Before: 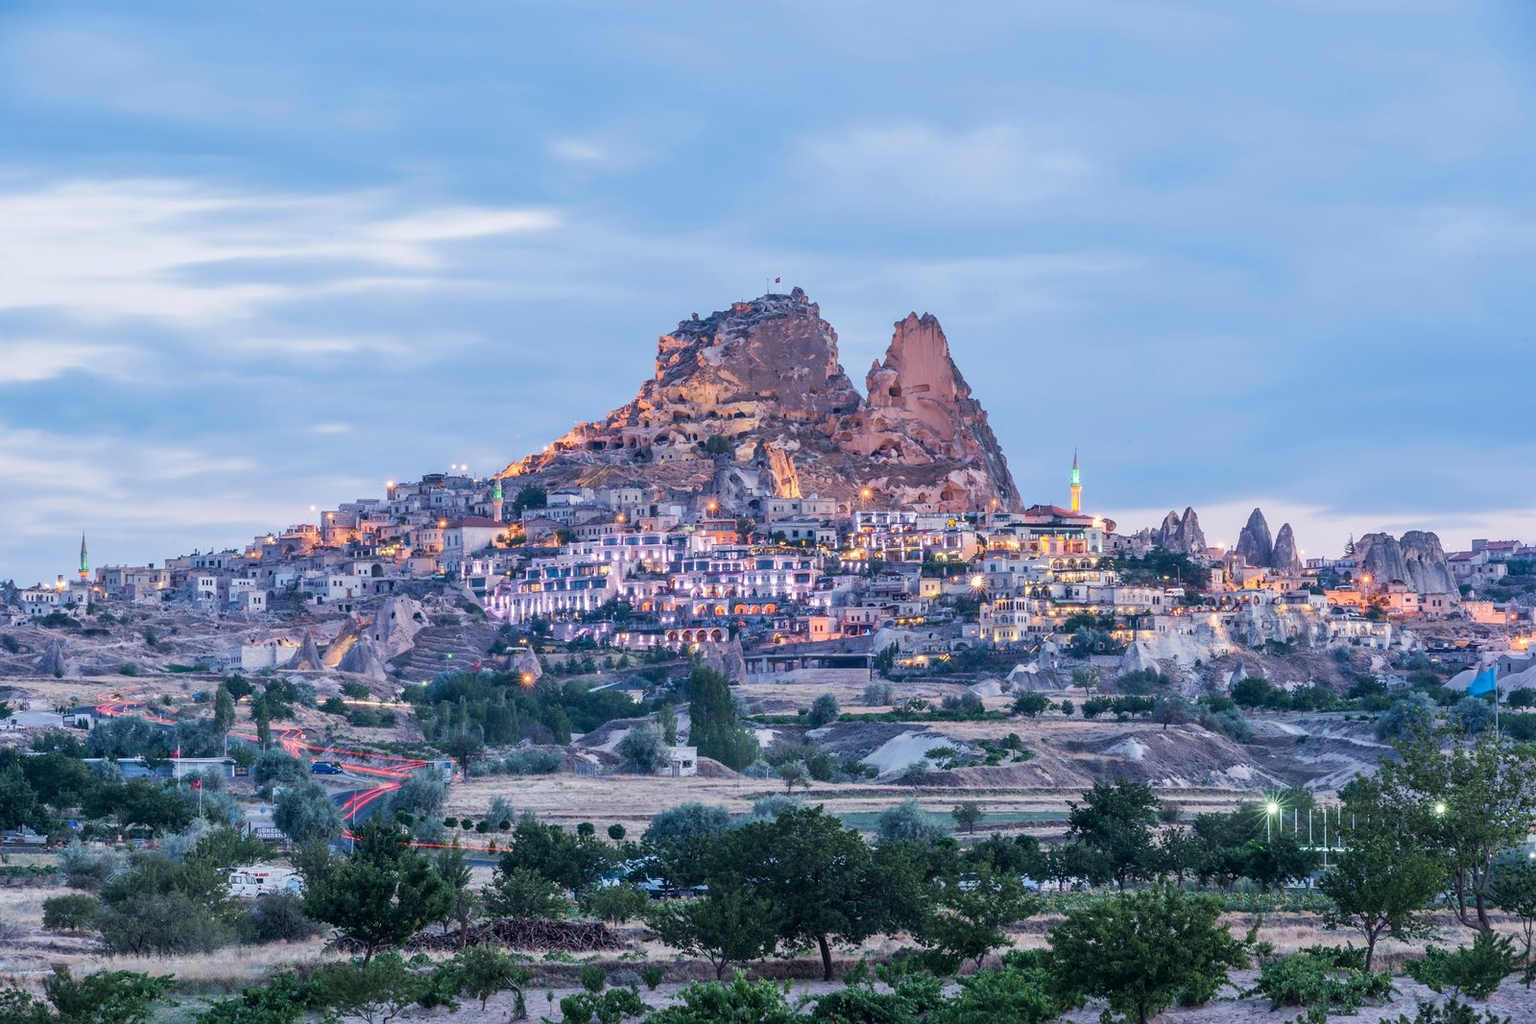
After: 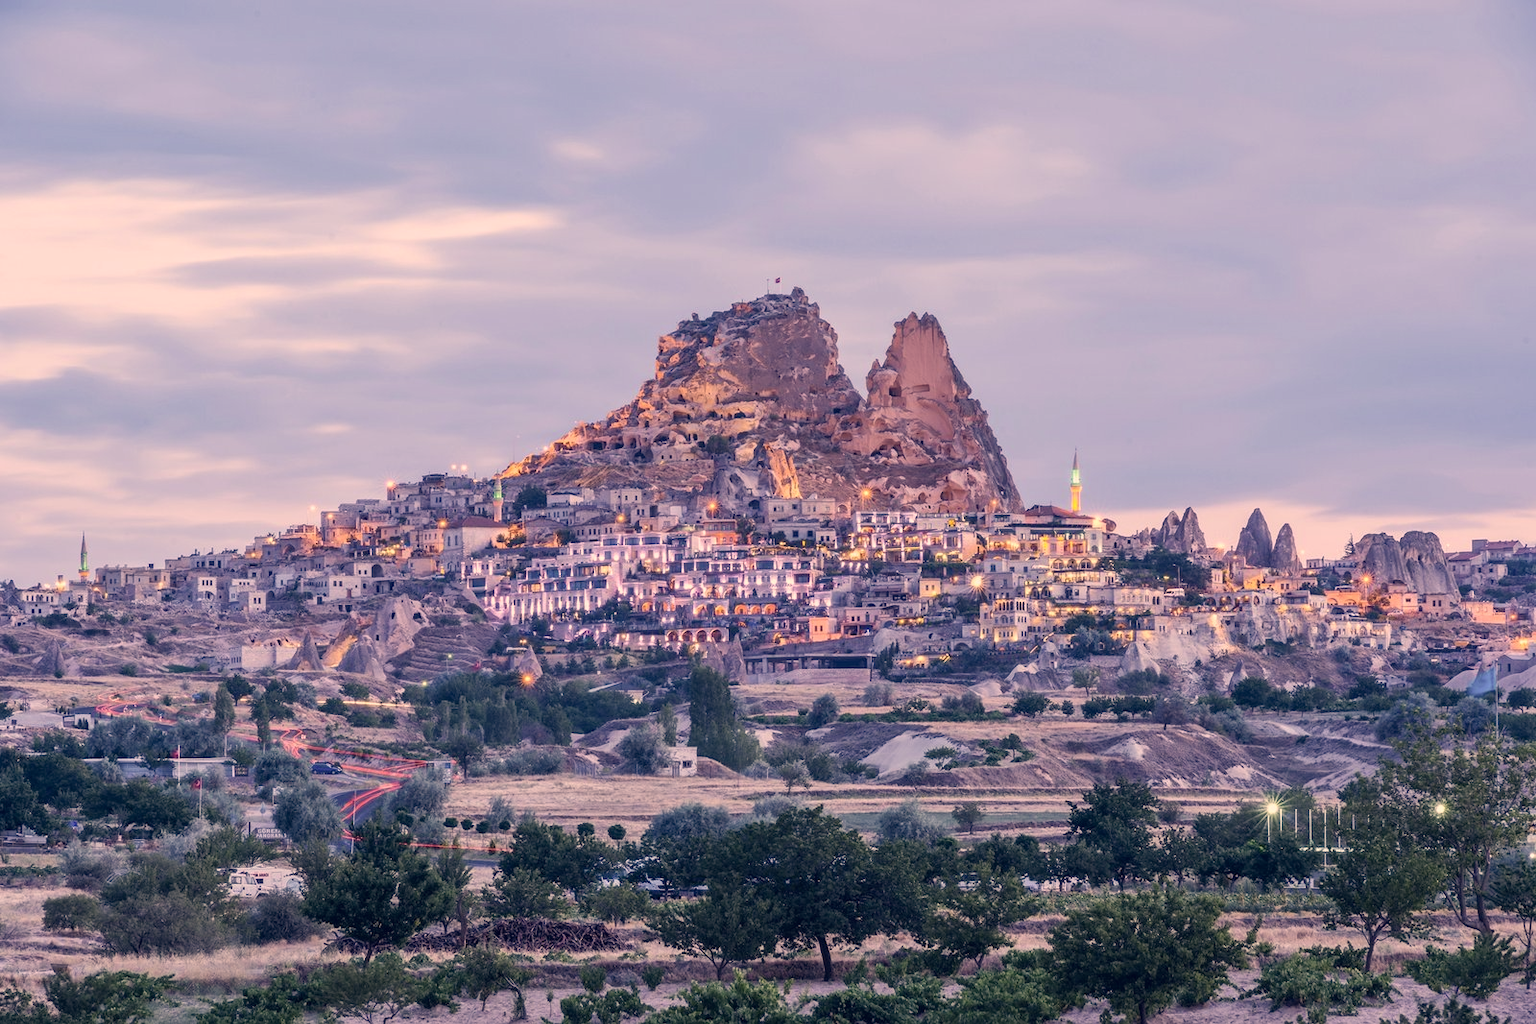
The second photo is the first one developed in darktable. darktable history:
color correction: highlights a* 20.22, highlights b* 26.74, shadows a* 3.44, shadows b* -16.99, saturation 0.747
color balance rgb: linear chroma grading › shadows -2.297%, linear chroma grading › highlights -13.963%, linear chroma grading › global chroma -9.548%, linear chroma grading › mid-tones -10.419%, perceptual saturation grading › global saturation 0.855%, global vibrance 41.163%
